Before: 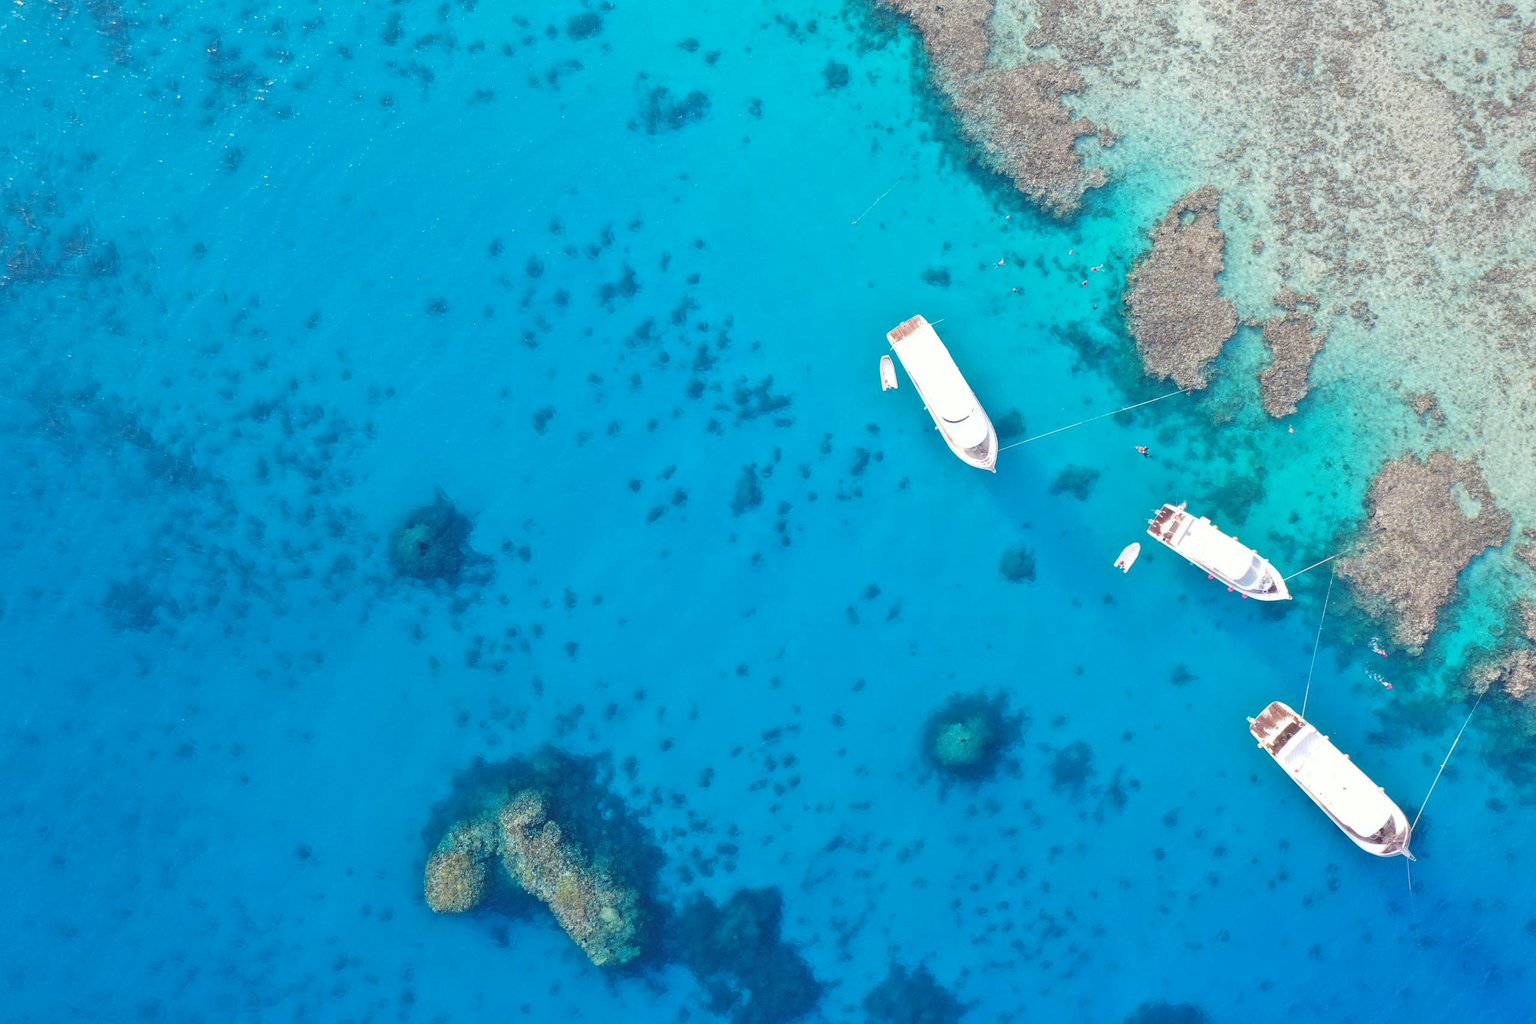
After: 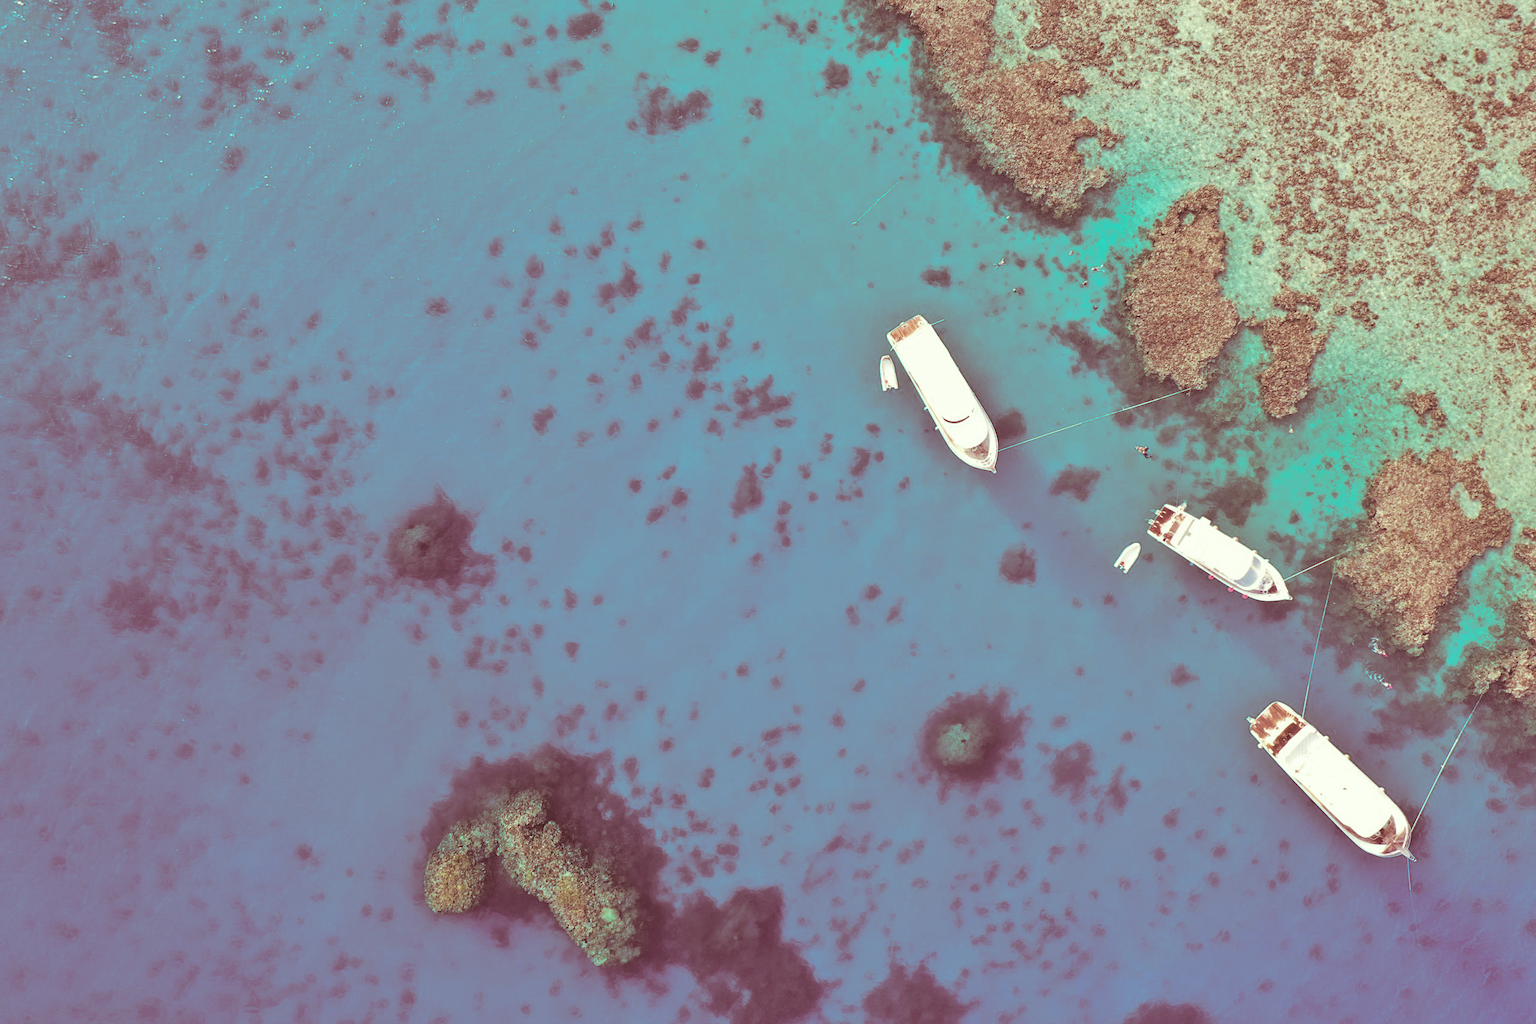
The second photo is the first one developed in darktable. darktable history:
color correction: highlights a* -5.3, highlights b* 9.8, shadows a* 9.8, shadows b* 24.26
split-toning: compress 20%
shadows and highlights: white point adjustment 1, soften with gaussian
